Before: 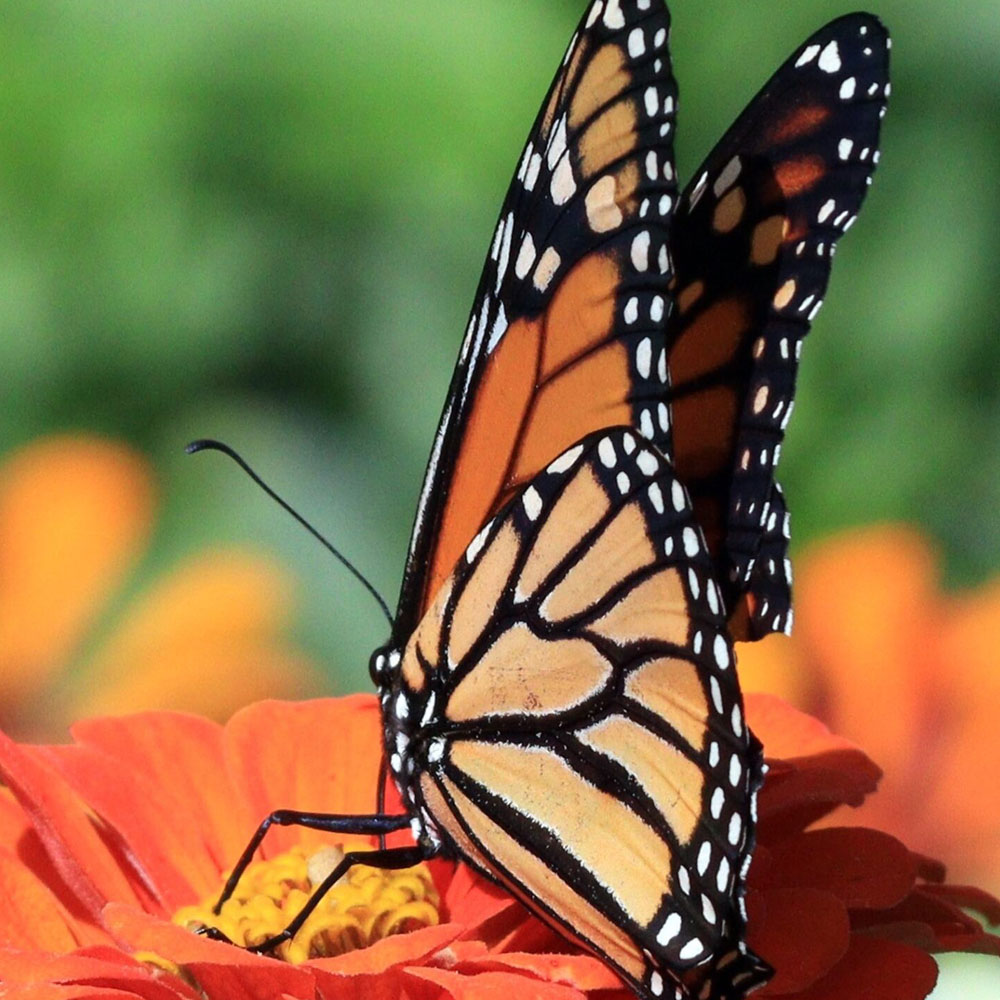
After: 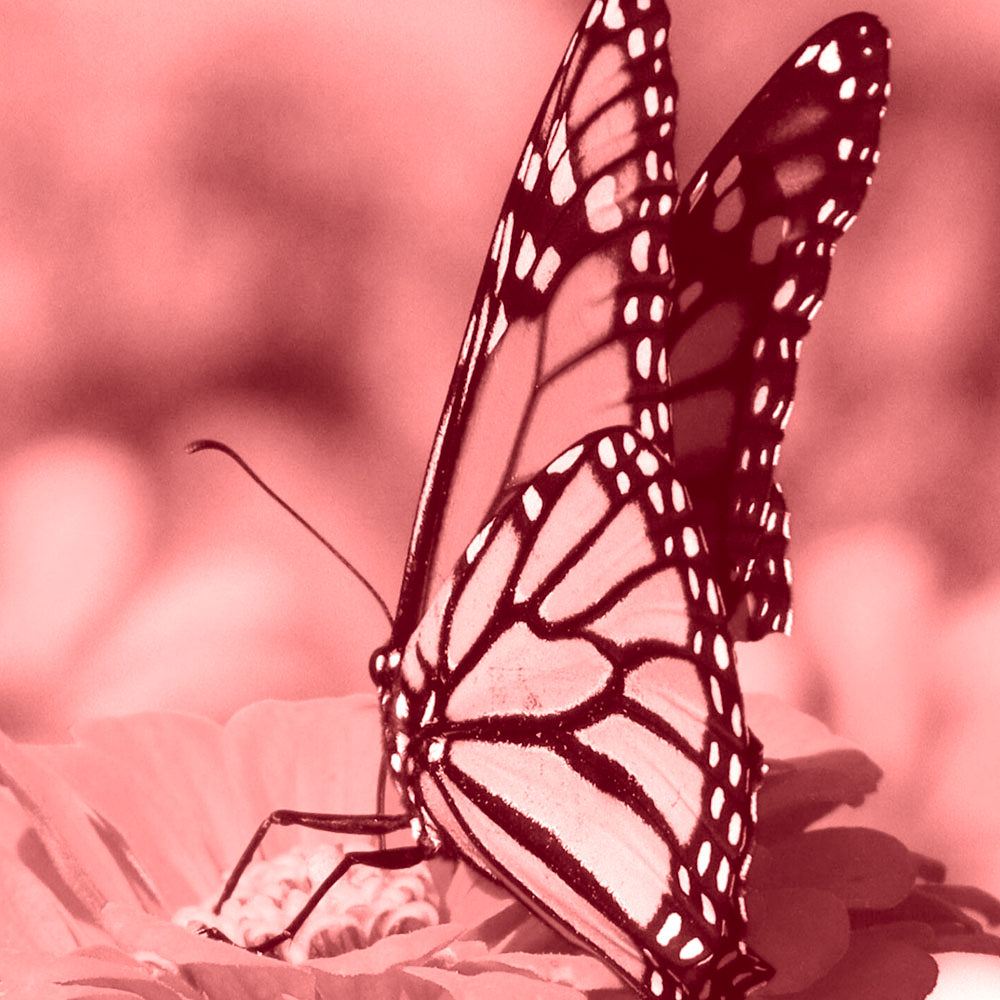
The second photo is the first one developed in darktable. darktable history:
colorize: saturation 60%, source mix 100%
color calibration: illuminant custom, x 0.432, y 0.395, temperature 3098 K
